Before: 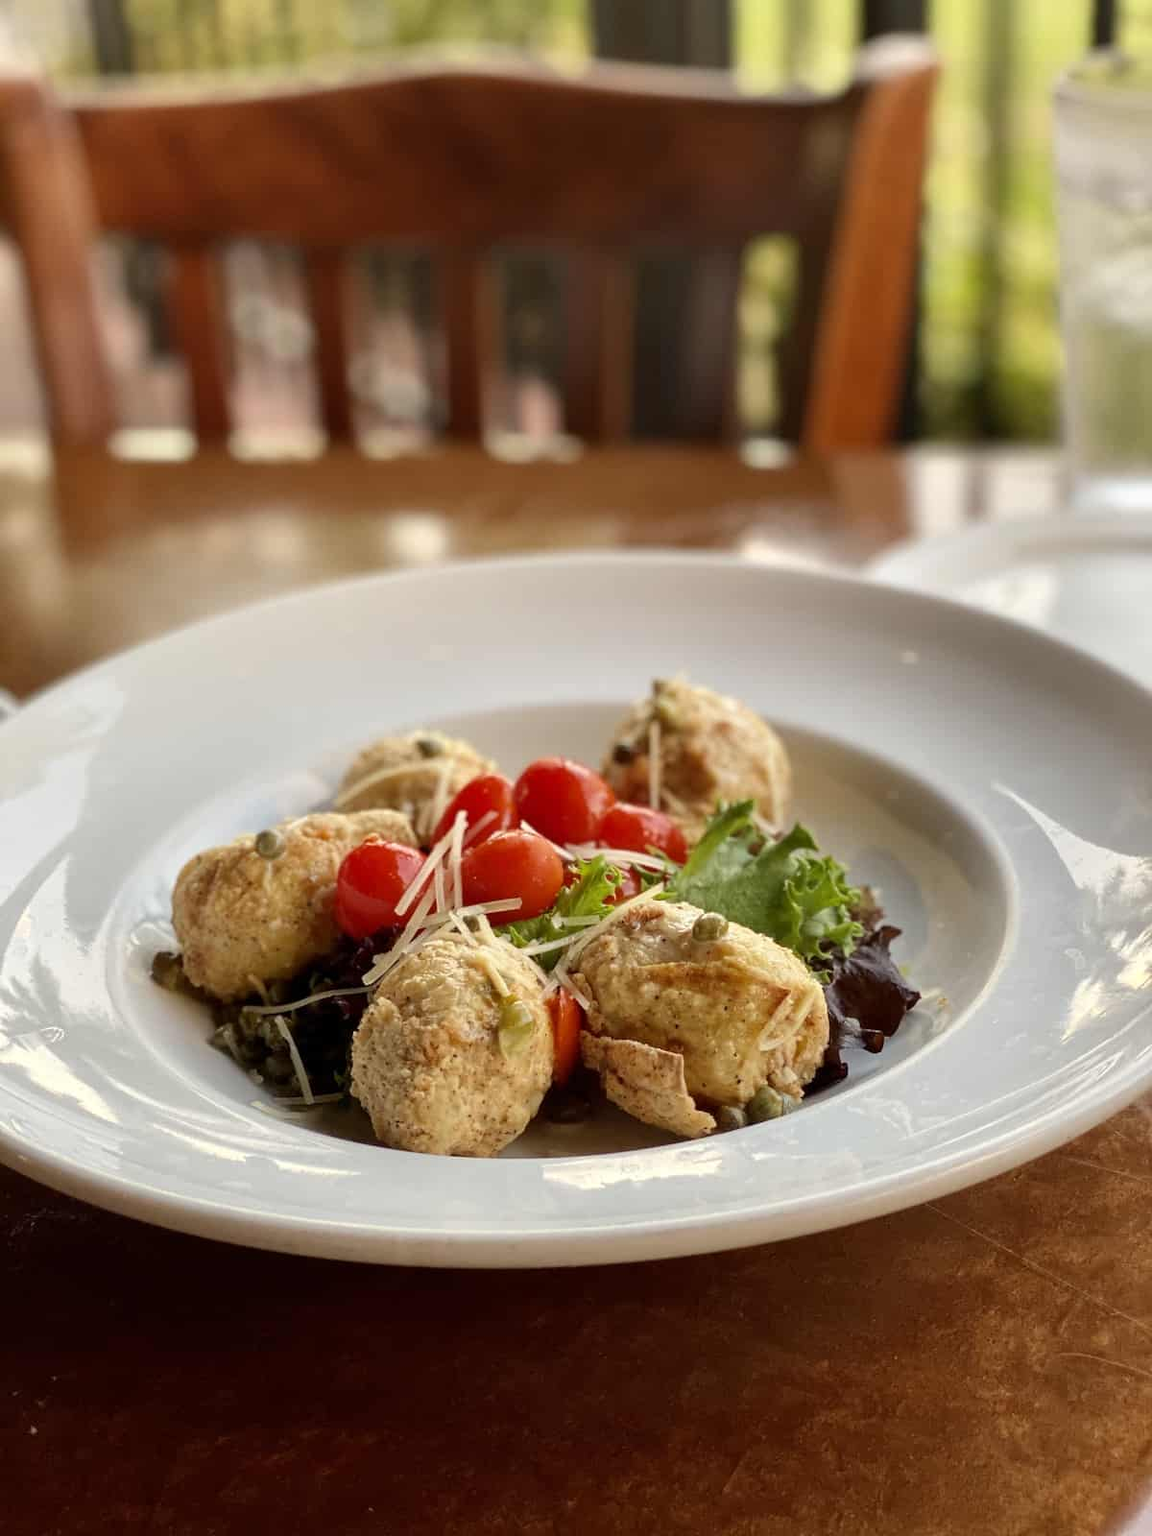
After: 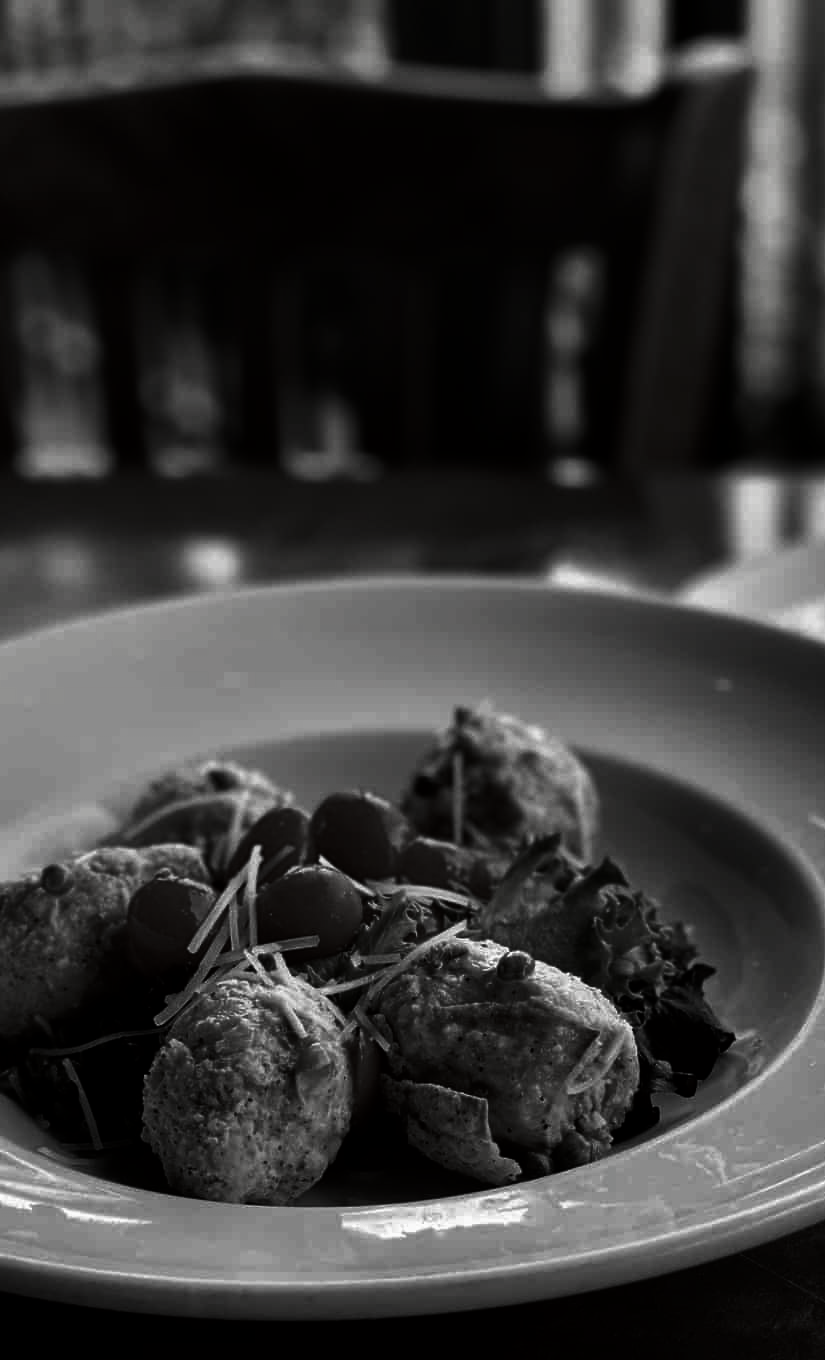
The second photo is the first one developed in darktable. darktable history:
crop: left 18.687%, right 12.37%, bottom 14.42%
contrast brightness saturation: contrast 0.023, brightness -0.983, saturation -0.984
